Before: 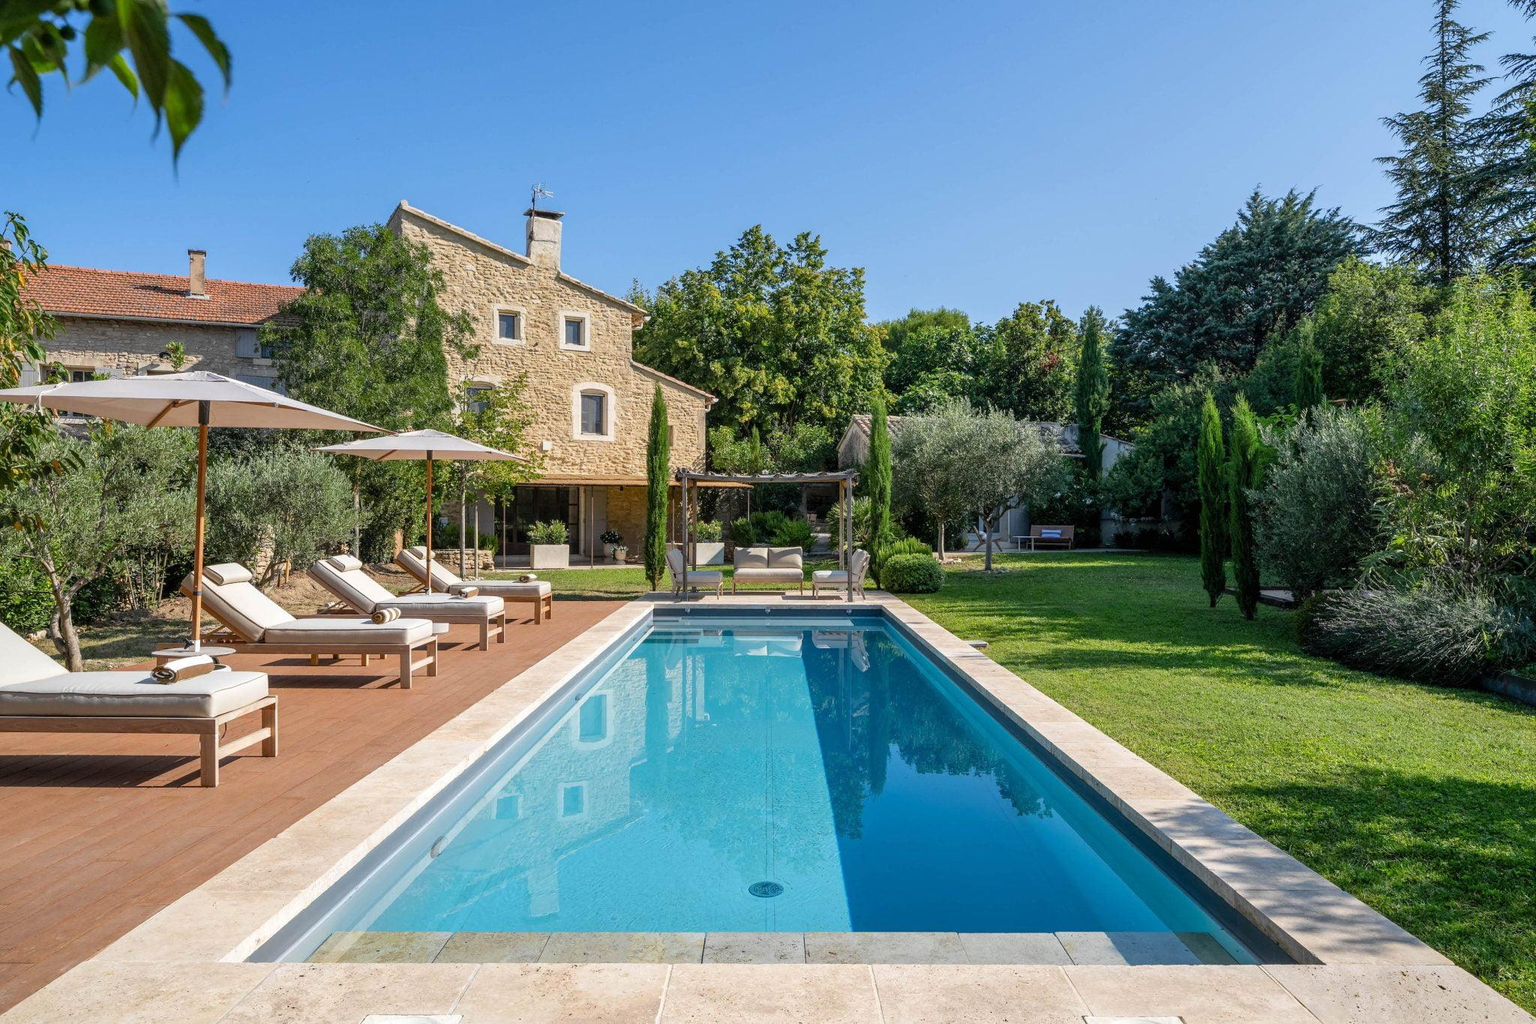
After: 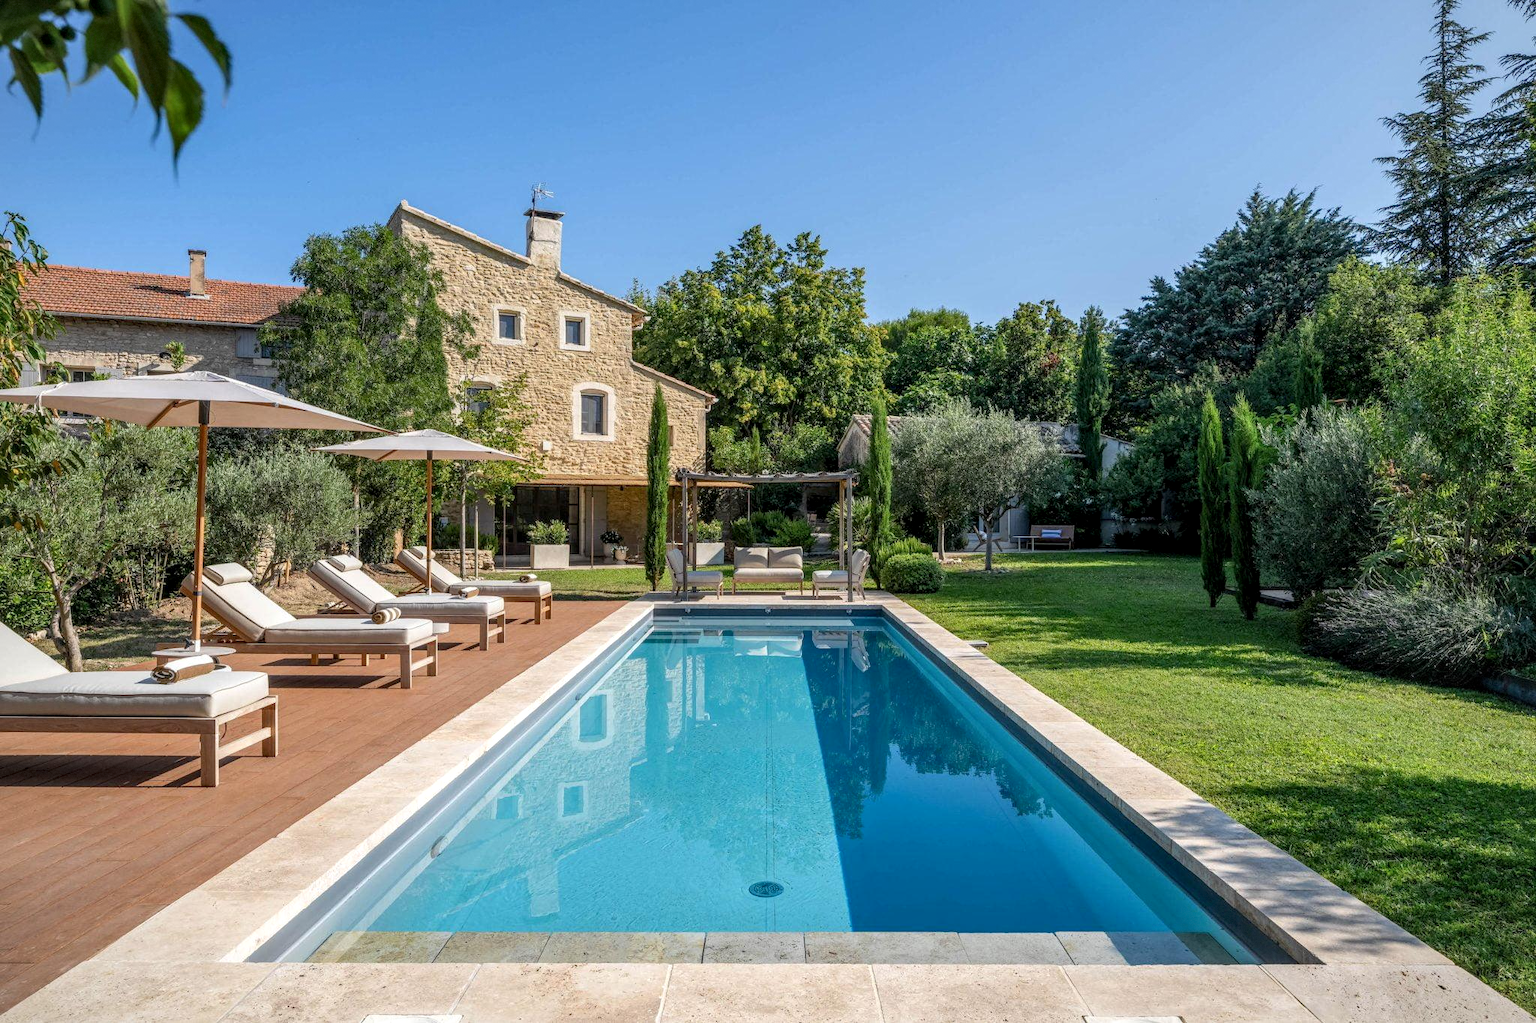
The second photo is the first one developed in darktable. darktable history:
bloom: size 3%, threshold 100%, strength 0%
vignetting: fall-off start 85%, fall-off radius 80%, brightness -0.182, saturation -0.3, width/height ratio 1.219, dithering 8-bit output, unbound false
local contrast: on, module defaults
